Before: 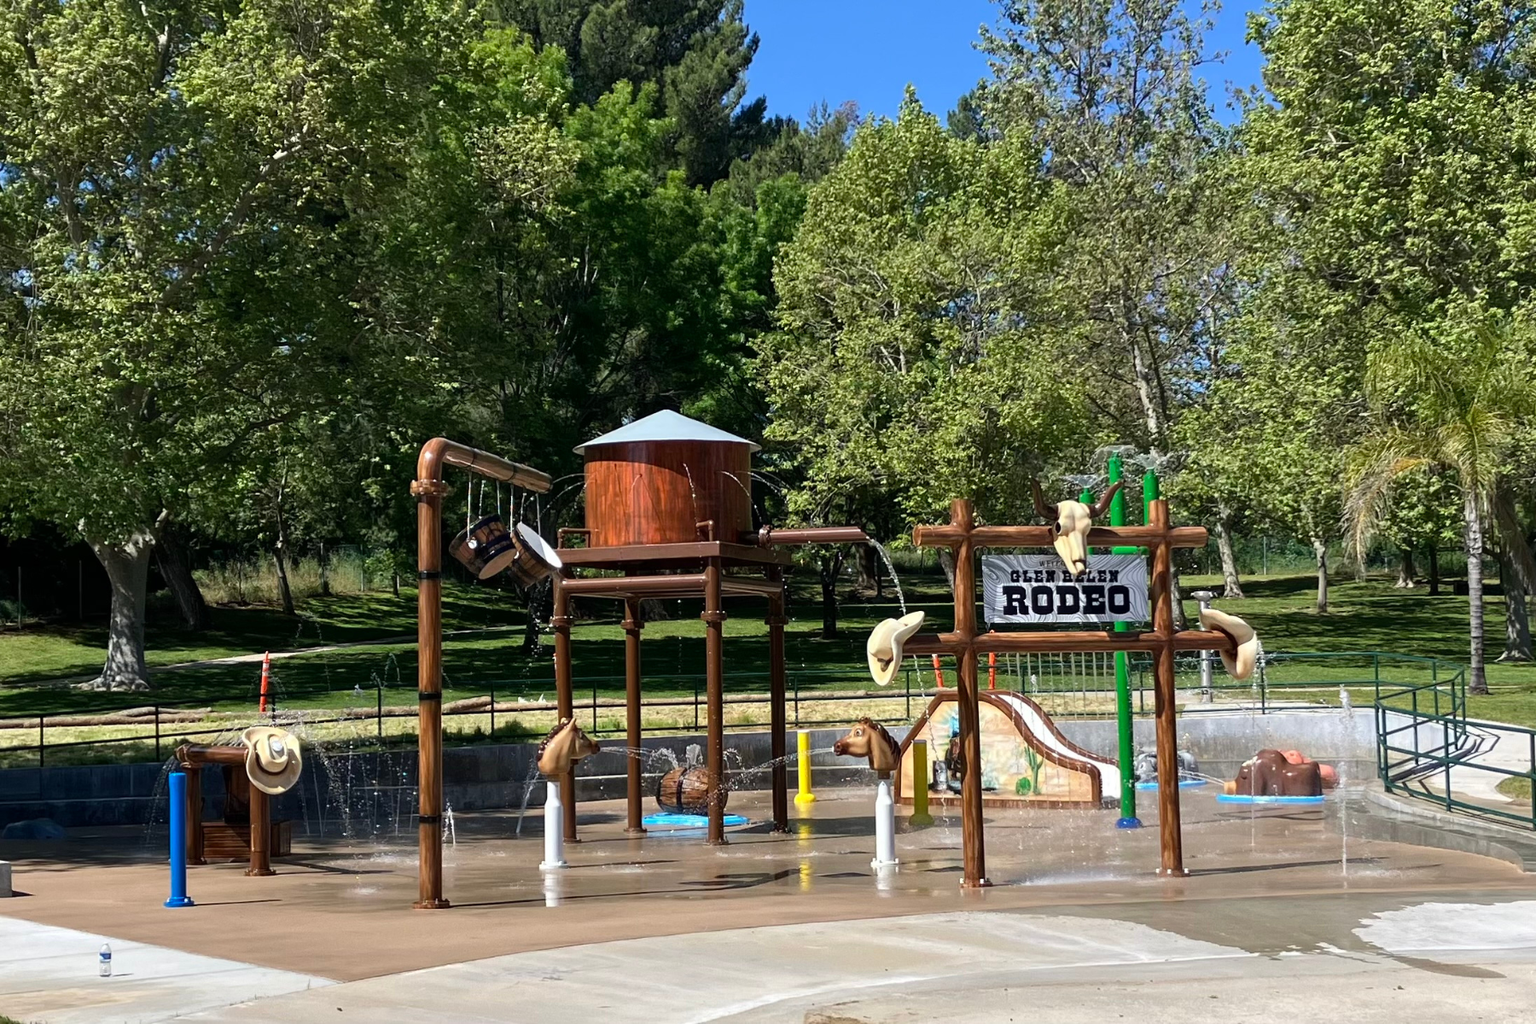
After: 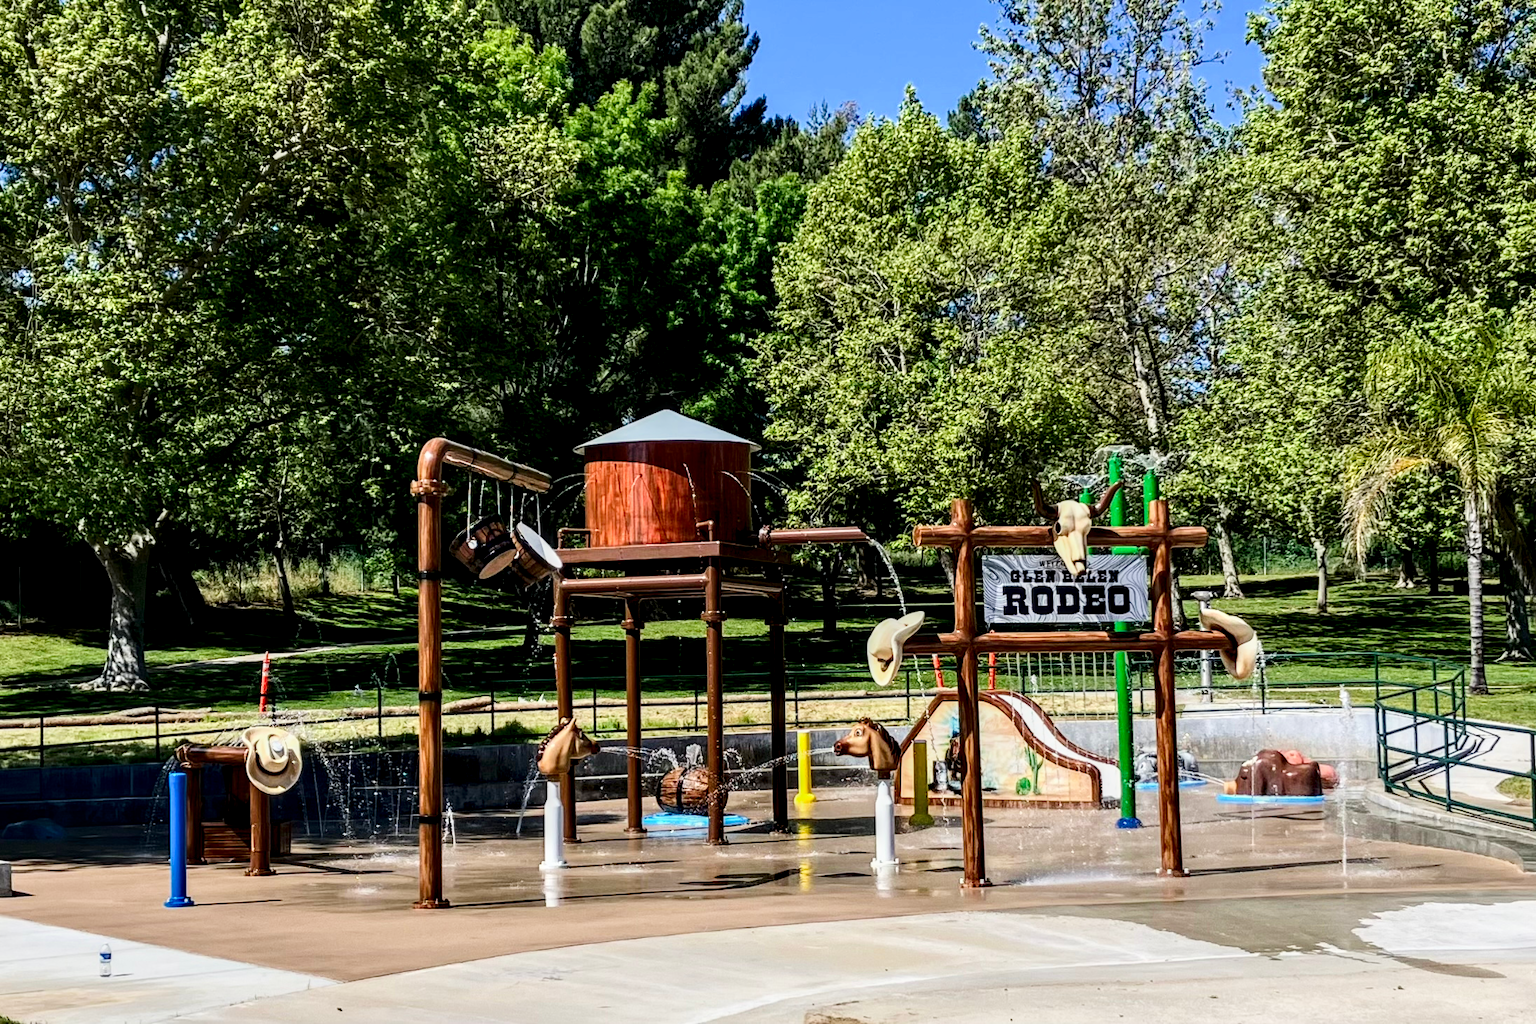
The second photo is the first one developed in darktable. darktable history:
contrast brightness saturation: contrast 0.207, brightness -0.109, saturation 0.212
local contrast: detail 150%
exposure: black level correction 0, exposure 0.7 EV, compensate highlight preservation false
filmic rgb: black relative exposure -7.65 EV, white relative exposure 4.56 EV, hardness 3.61
